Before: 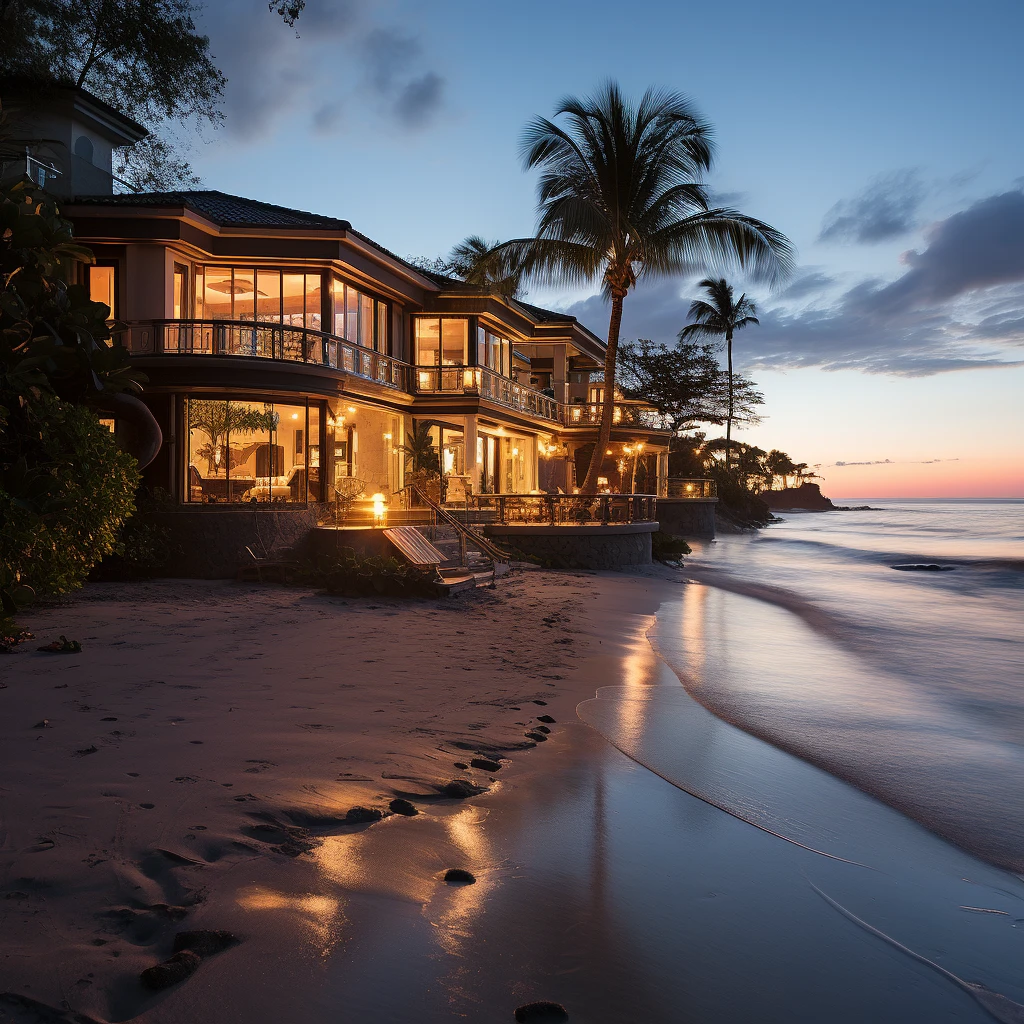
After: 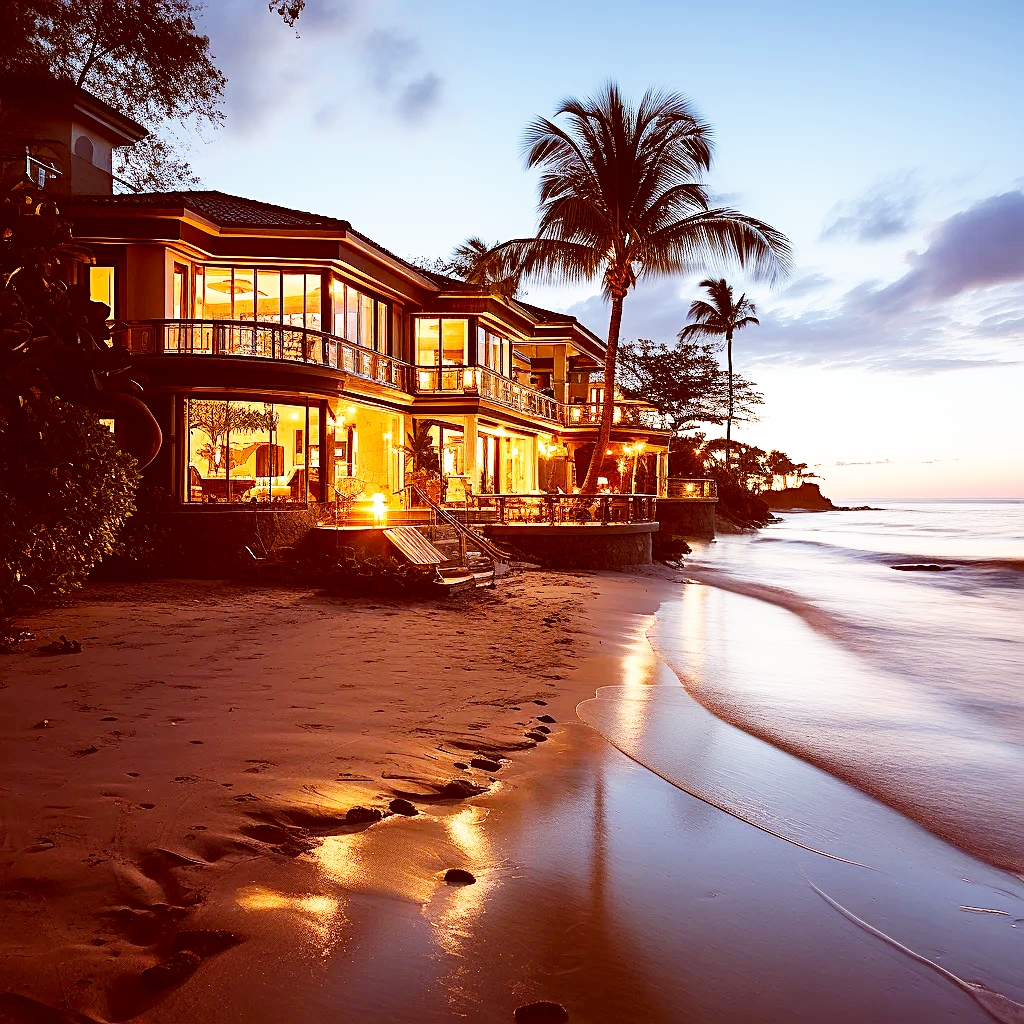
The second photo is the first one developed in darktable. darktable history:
rotate and perspective: automatic cropping original format, crop left 0, crop top 0
color balance: lift [1, 1.011, 0.999, 0.989], gamma [1.109, 1.045, 1.039, 0.955], gain [0.917, 0.936, 0.952, 1.064], contrast 2.32%, contrast fulcrum 19%, output saturation 101%
base curve: curves: ch0 [(0, 0) (0.007, 0.004) (0.027, 0.03) (0.046, 0.07) (0.207, 0.54) (0.442, 0.872) (0.673, 0.972) (1, 1)], preserve colors none
sharpen: on, module defaults
